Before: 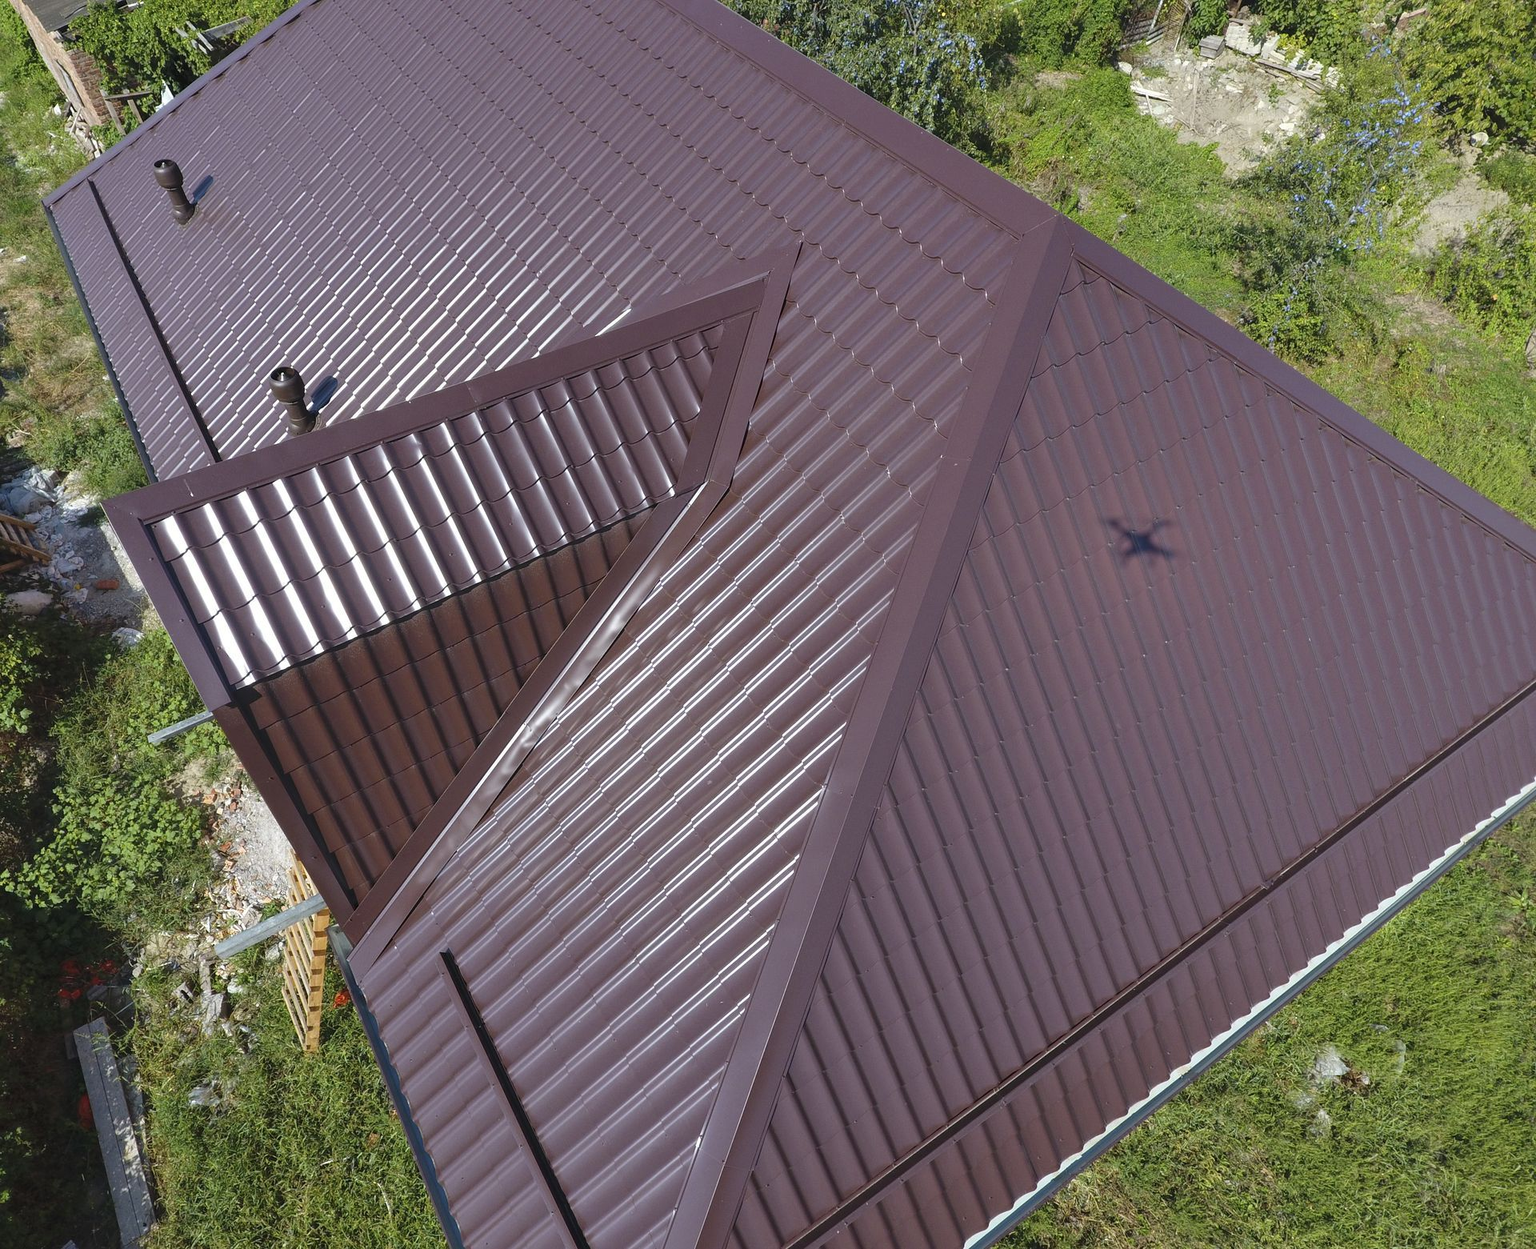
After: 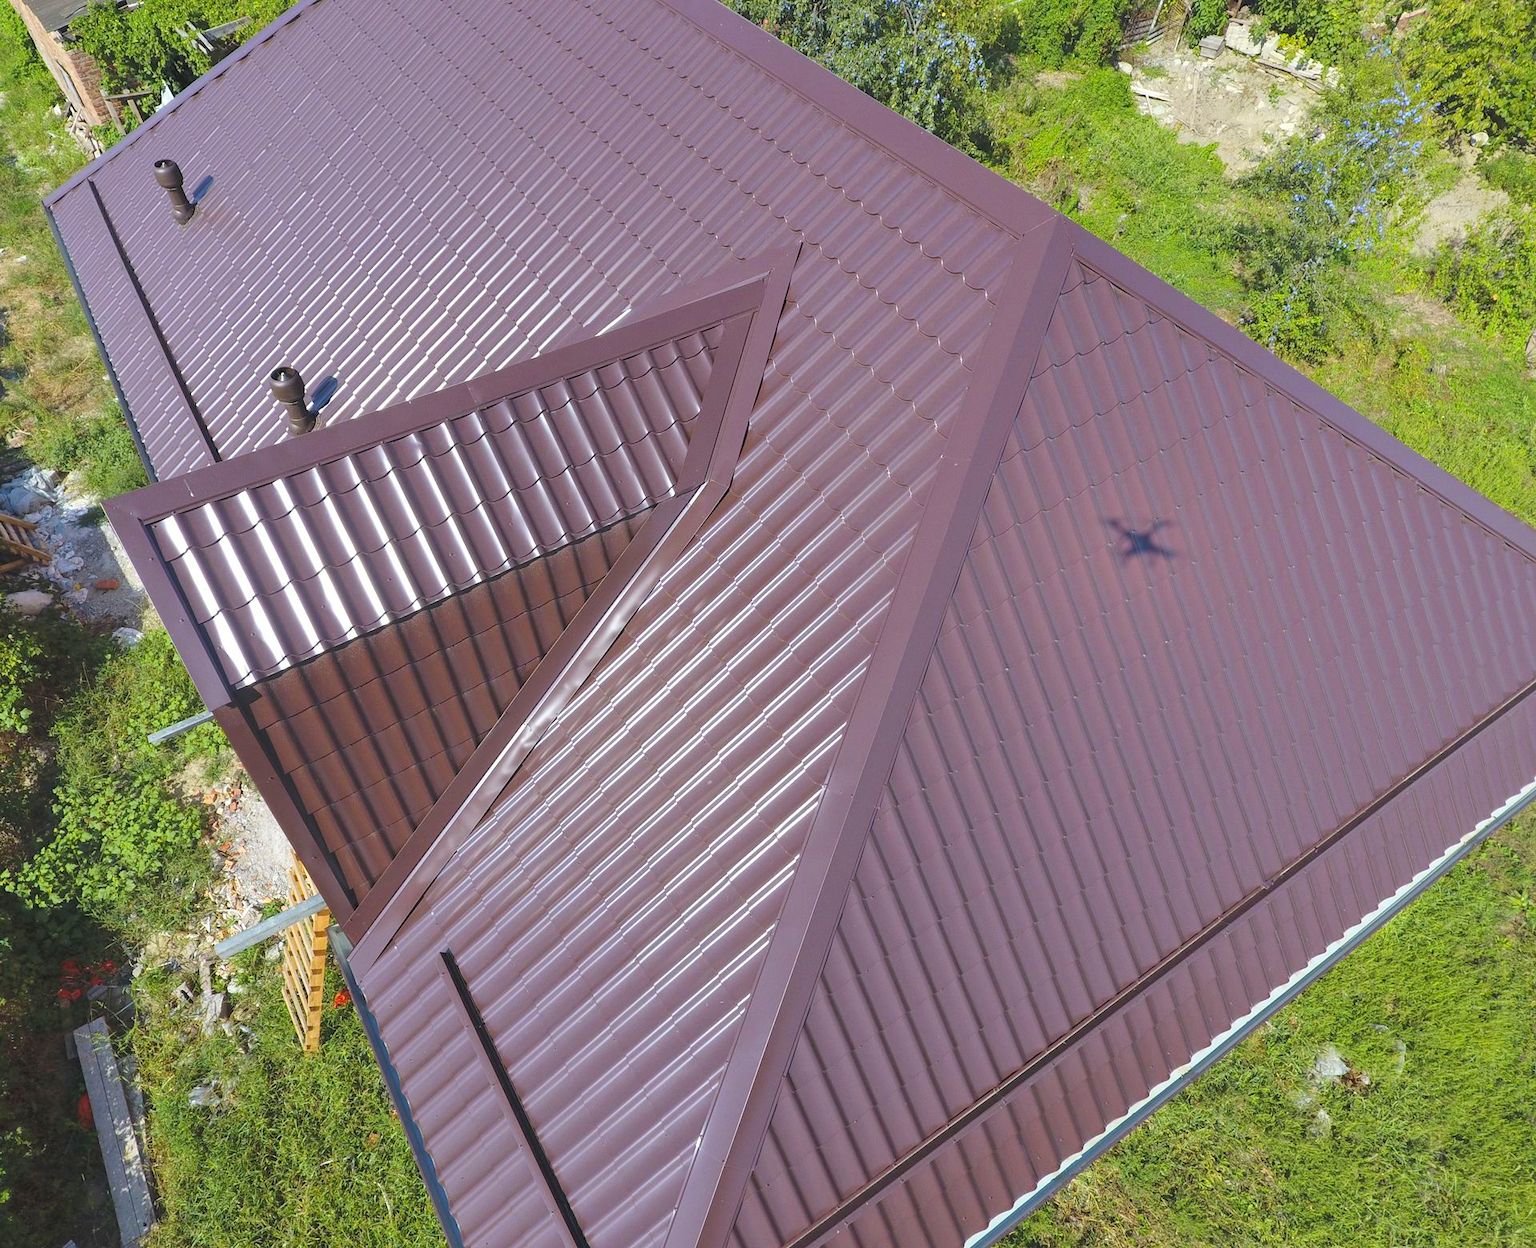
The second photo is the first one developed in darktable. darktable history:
contrast brightness saturation: contrast 0.067, brightness 0.178, saturation 0.416
